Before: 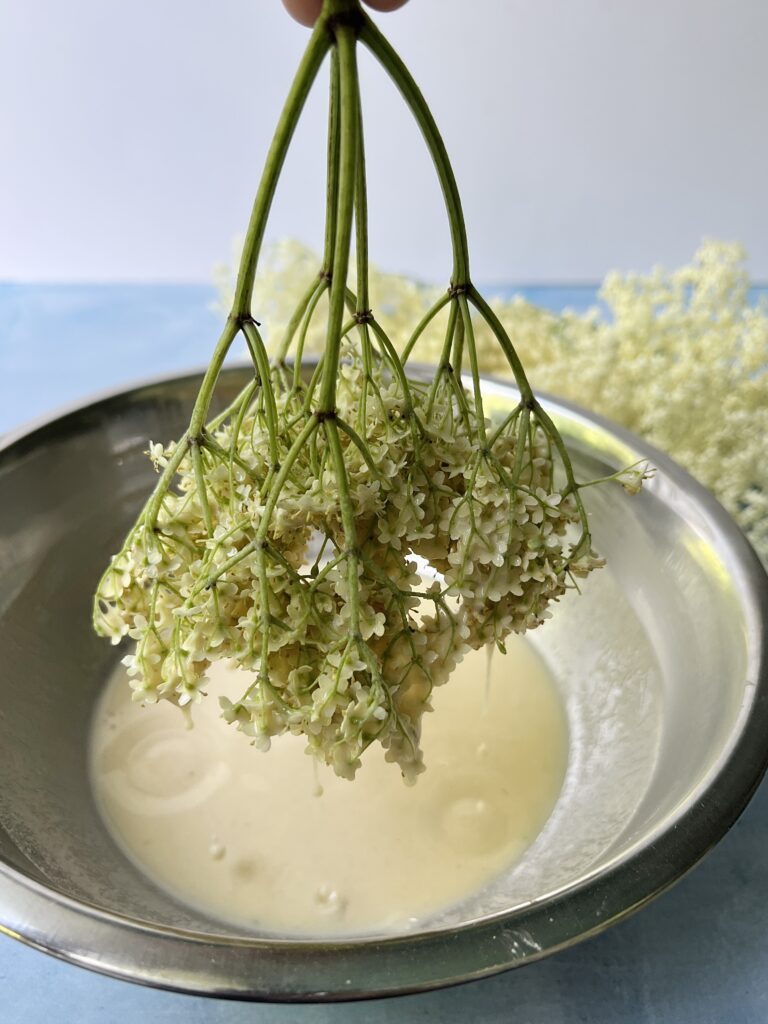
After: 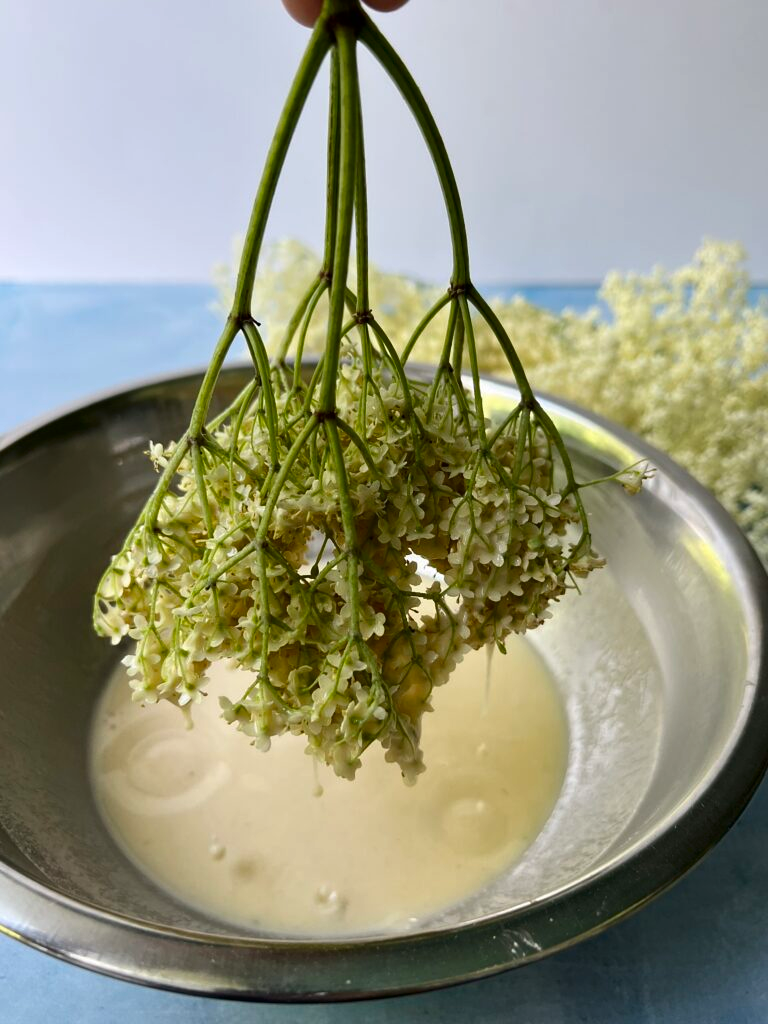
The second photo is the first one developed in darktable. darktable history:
contrast brightness saturation: contrast 0.07, brightness -0.13, saturation 0.06
white balance: emerald 1
